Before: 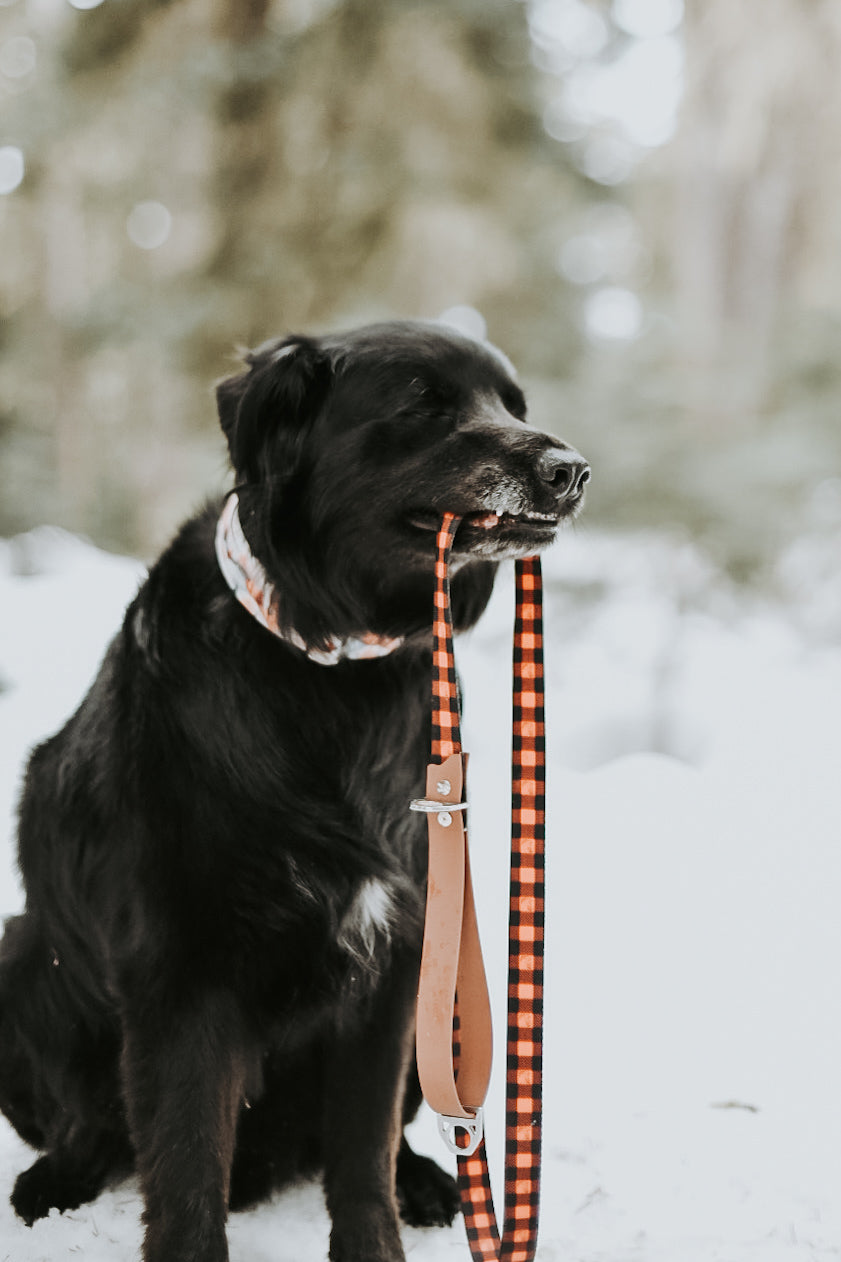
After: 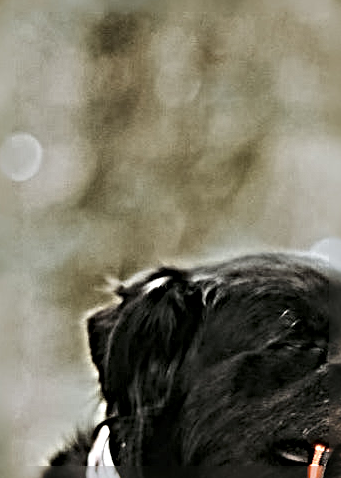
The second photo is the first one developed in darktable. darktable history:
crop: left 15.452%, top 5.459%, right 43.956%, bottom 56.62%
sharpen: radius 6.3, amount 1.8, threshold 0
